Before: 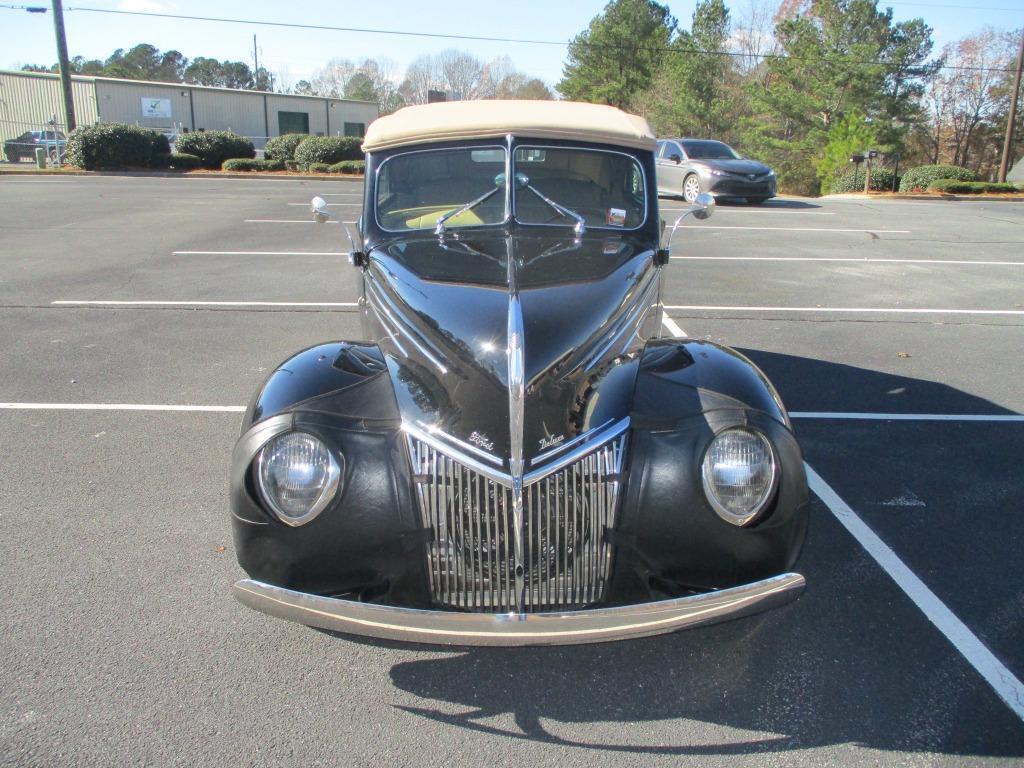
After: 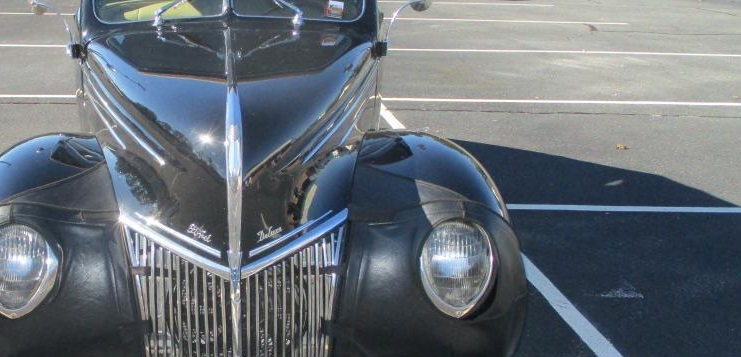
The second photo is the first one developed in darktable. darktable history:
crop and rotate: left 27.608%, top 27.098%, bottom 26.371%
